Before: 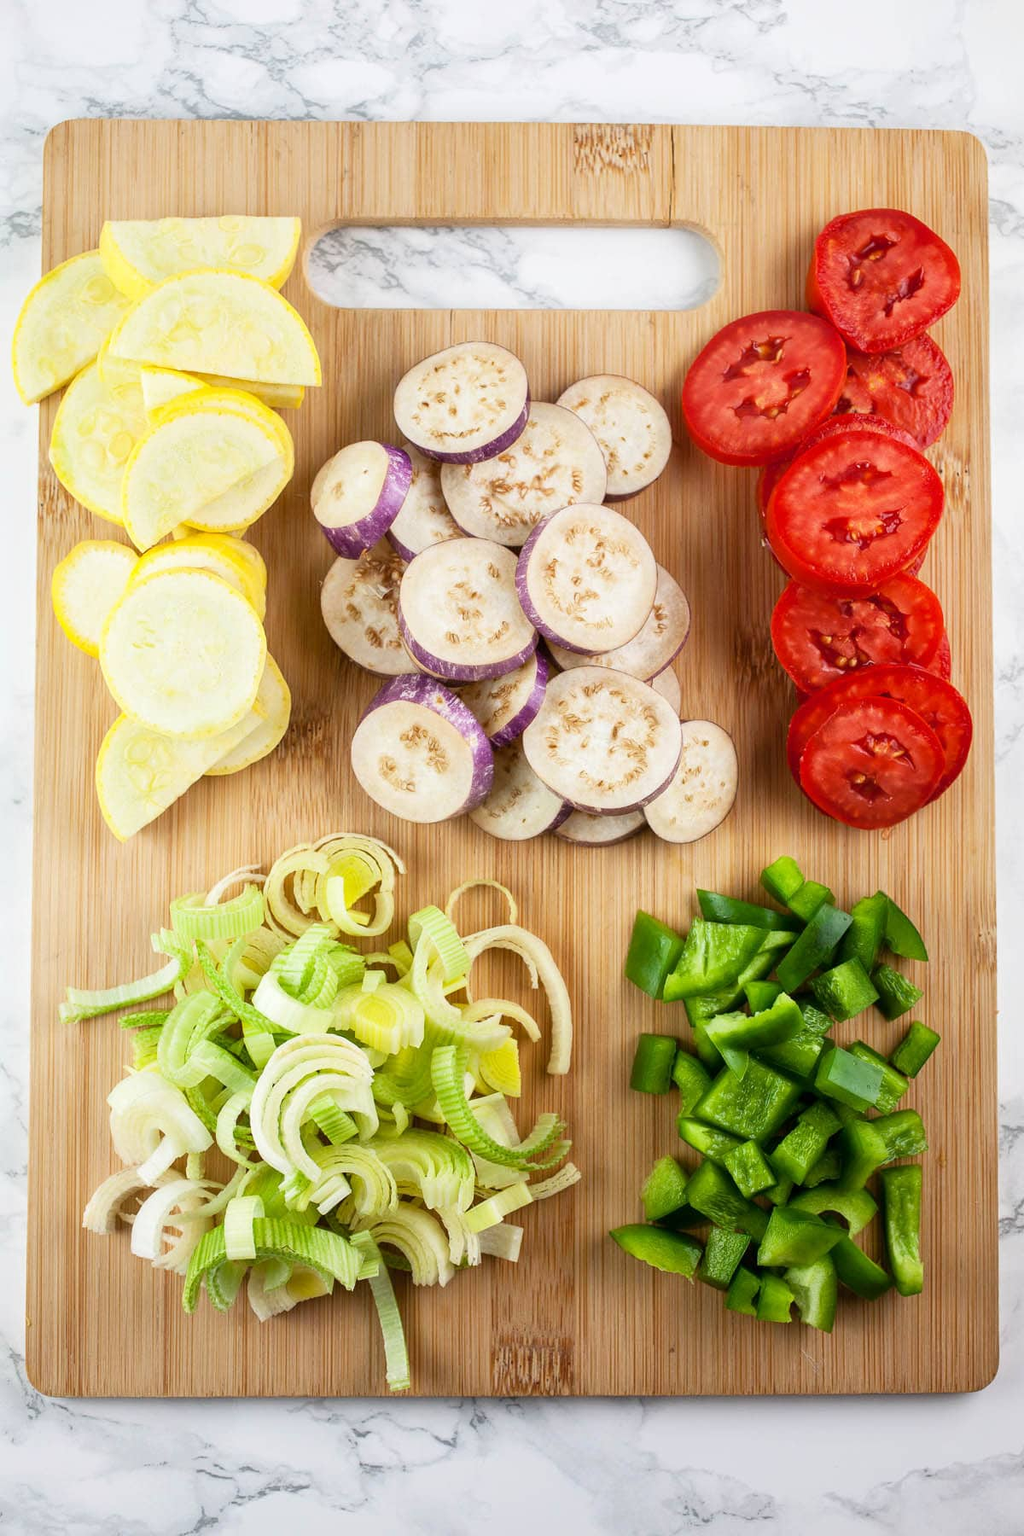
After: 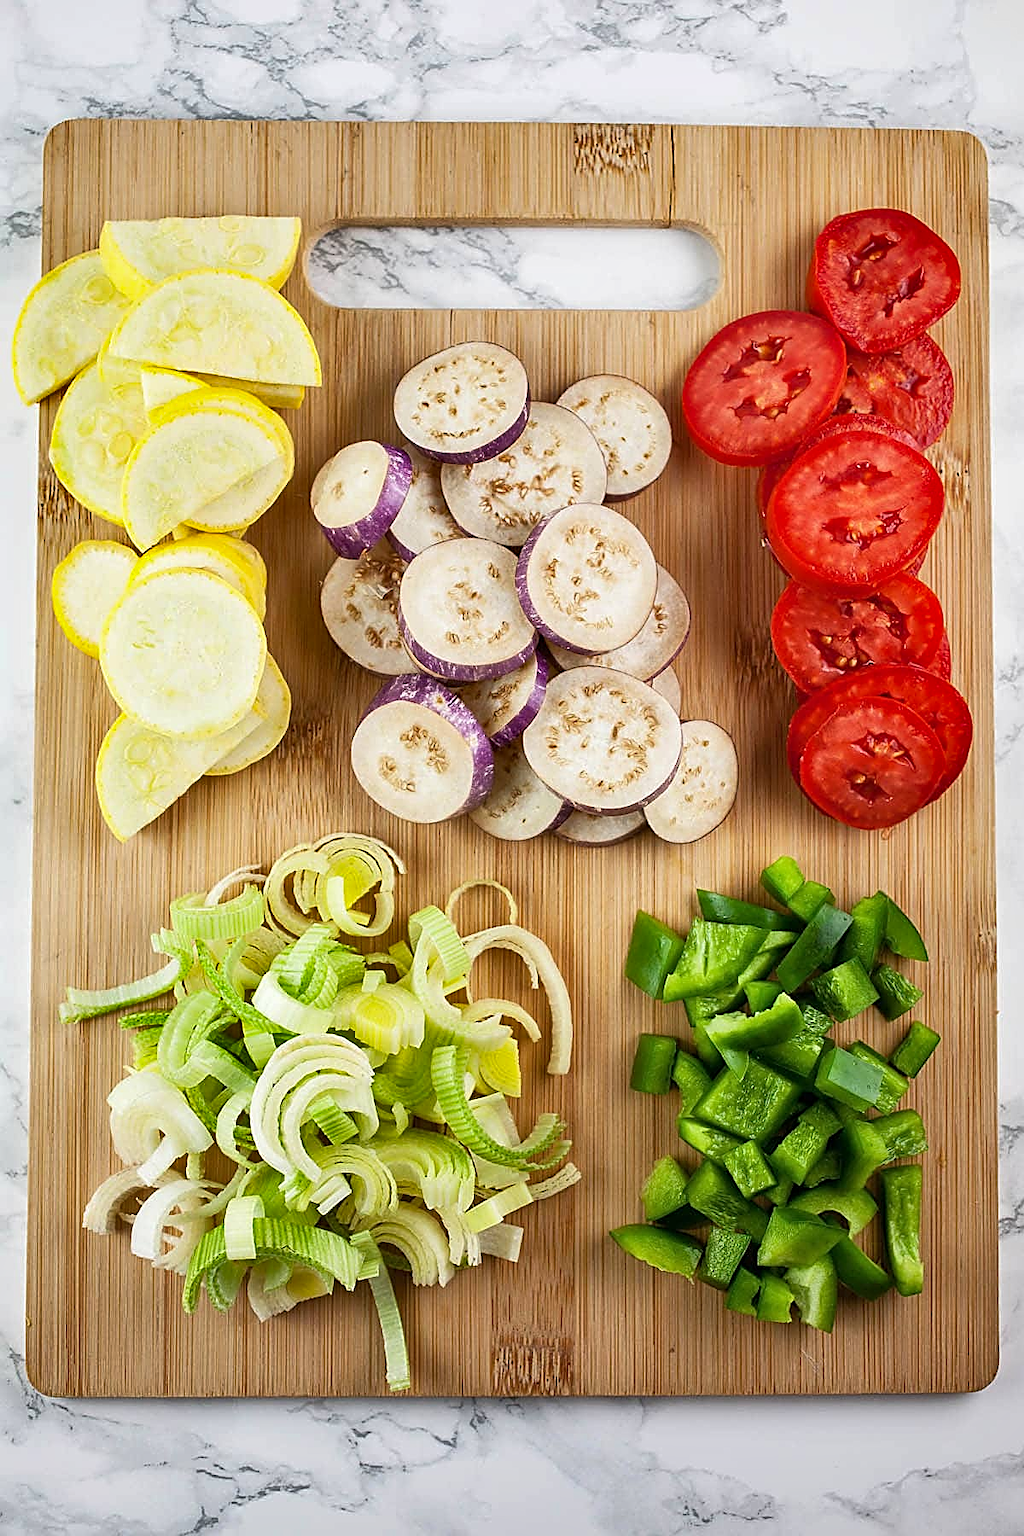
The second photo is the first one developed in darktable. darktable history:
shadows and highlights: soften with gaussian
sharpen: amount 1
